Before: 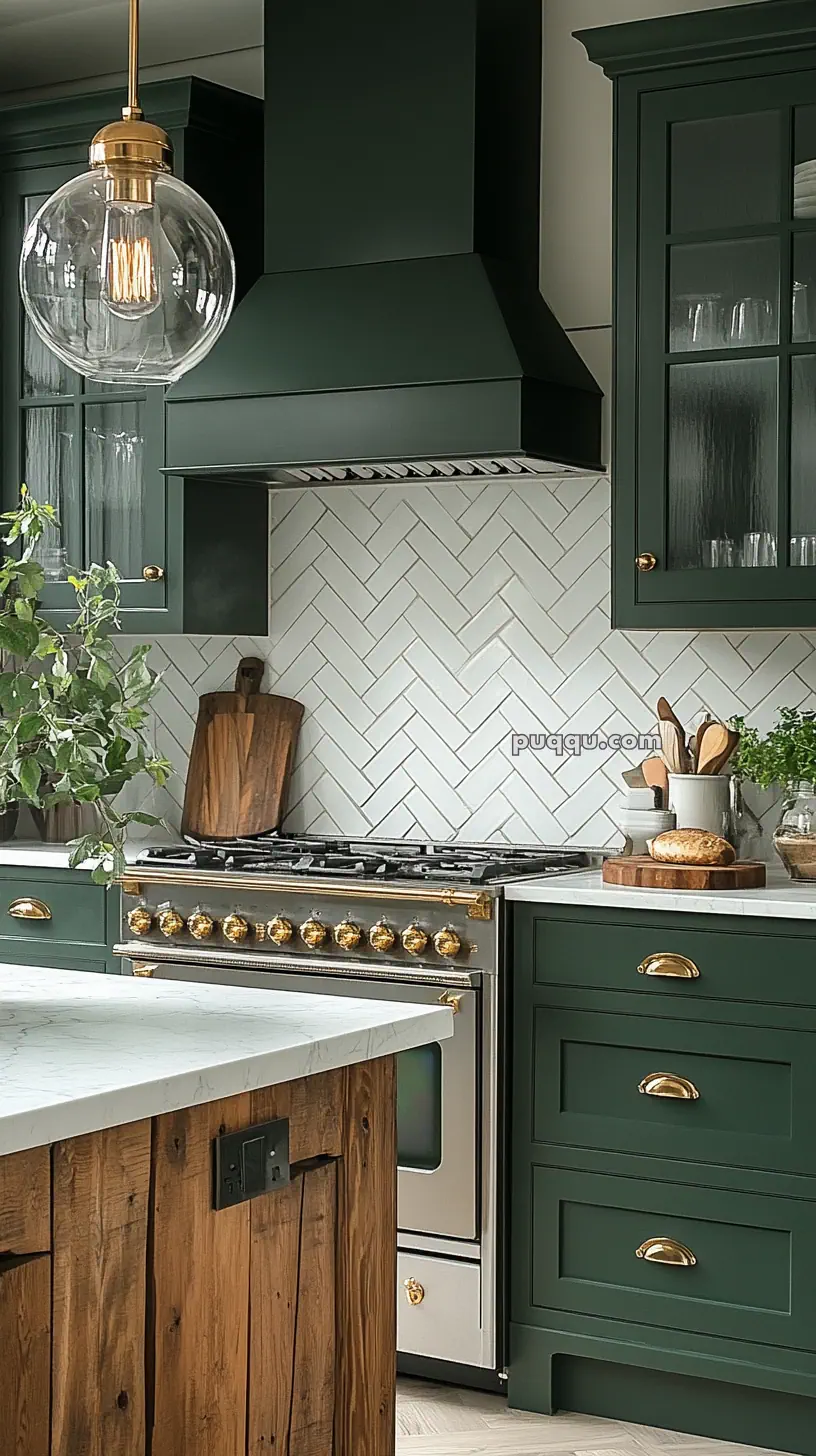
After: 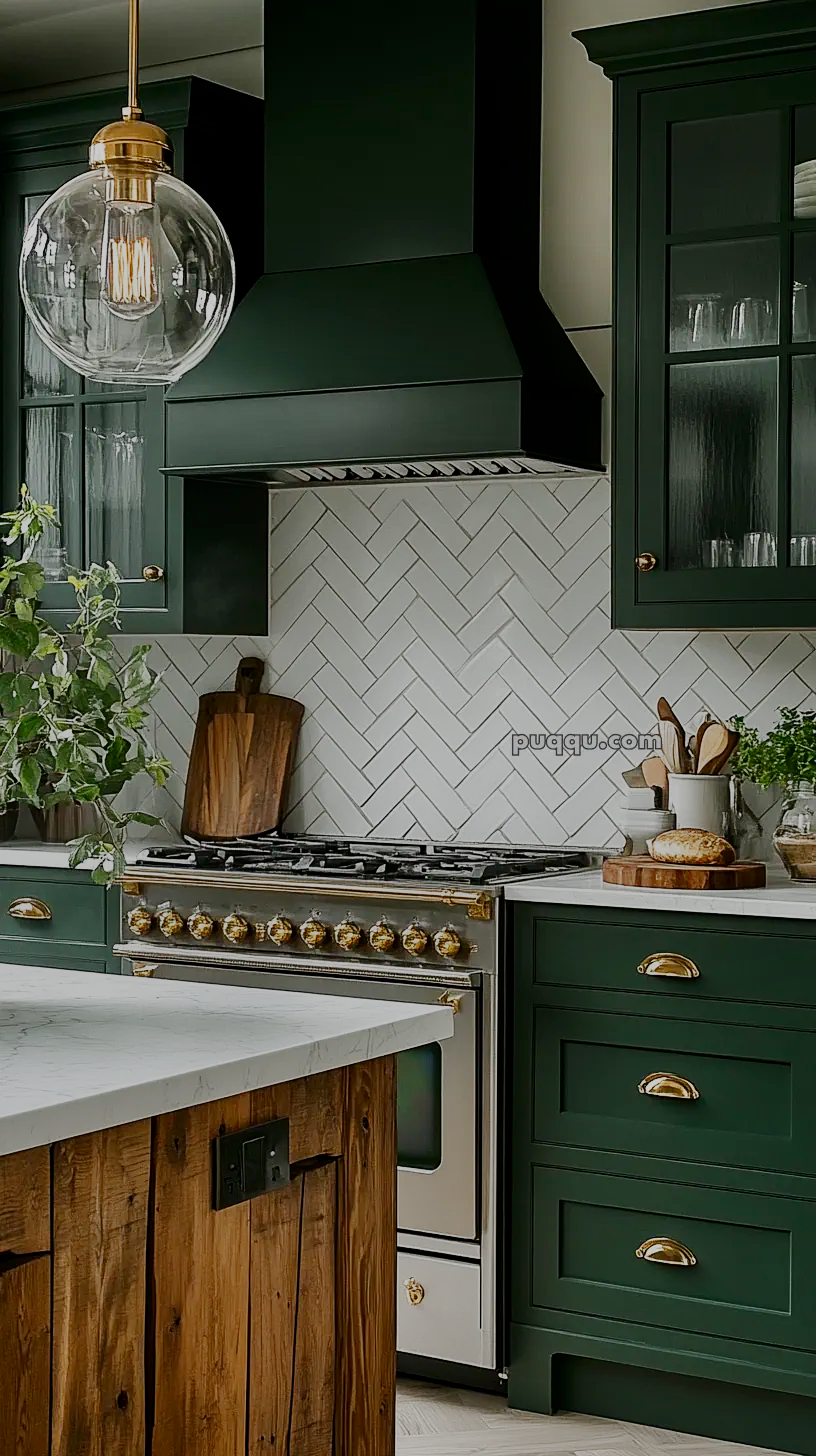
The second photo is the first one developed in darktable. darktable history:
filmic rgb: black relative exposure -7.65 EV, white relative exposure 4.56 EV, hardness 3.61, preserve chrominance no, color science v5 (2021), contrast in shadows safe, contrast in highlights safe
shadows and highlights: radius 116.67, shadows 41.7, highlights -62.27, soften with gaussian
contrast brightness saturation: brightness -0.197, saturation 0.085
